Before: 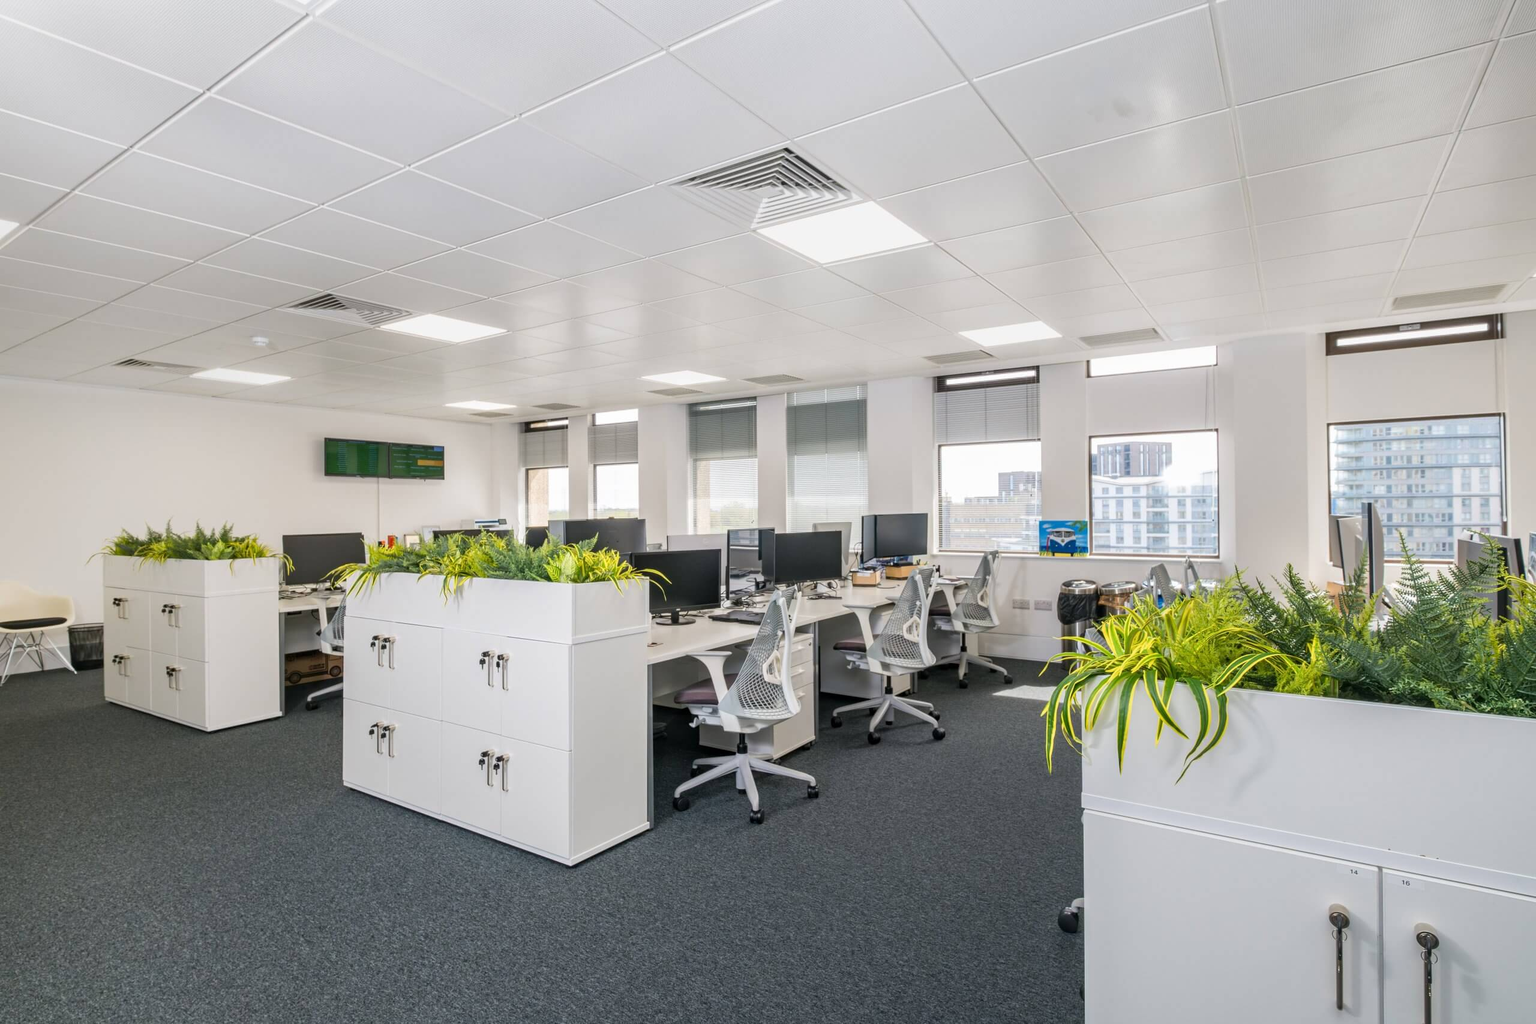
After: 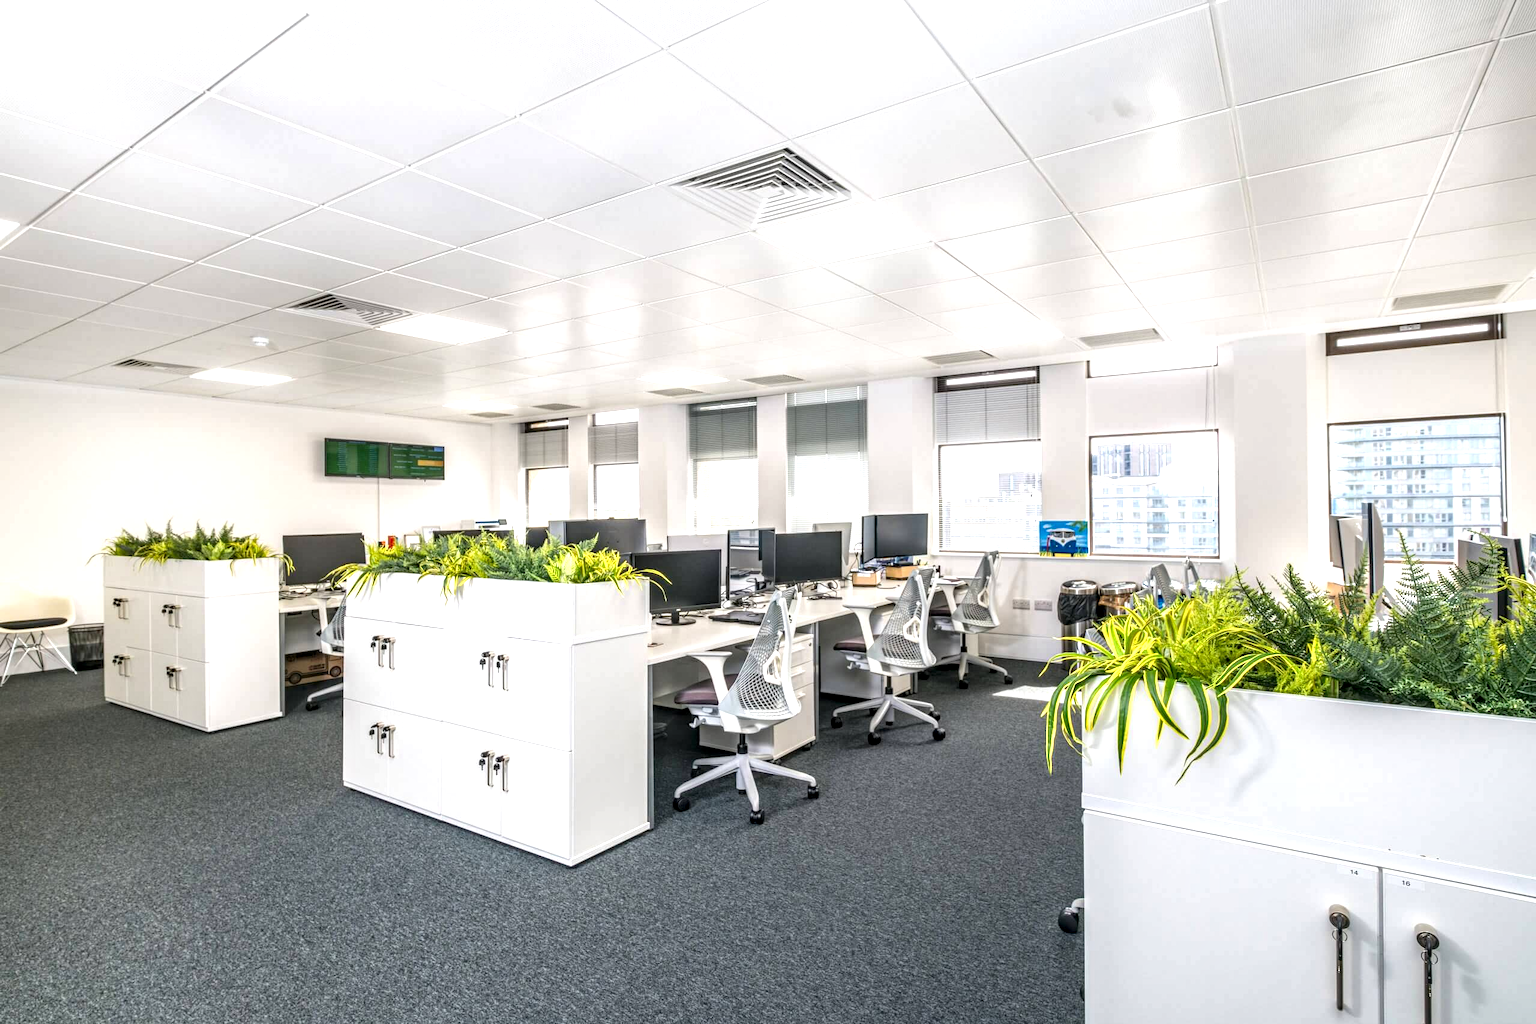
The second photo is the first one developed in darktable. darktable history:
local contrast: highlights 25%, detail 150%
exposure: black level correction 0, exposure 0.7 EV, compensate exposure bias true, compensate highlight preservation false
